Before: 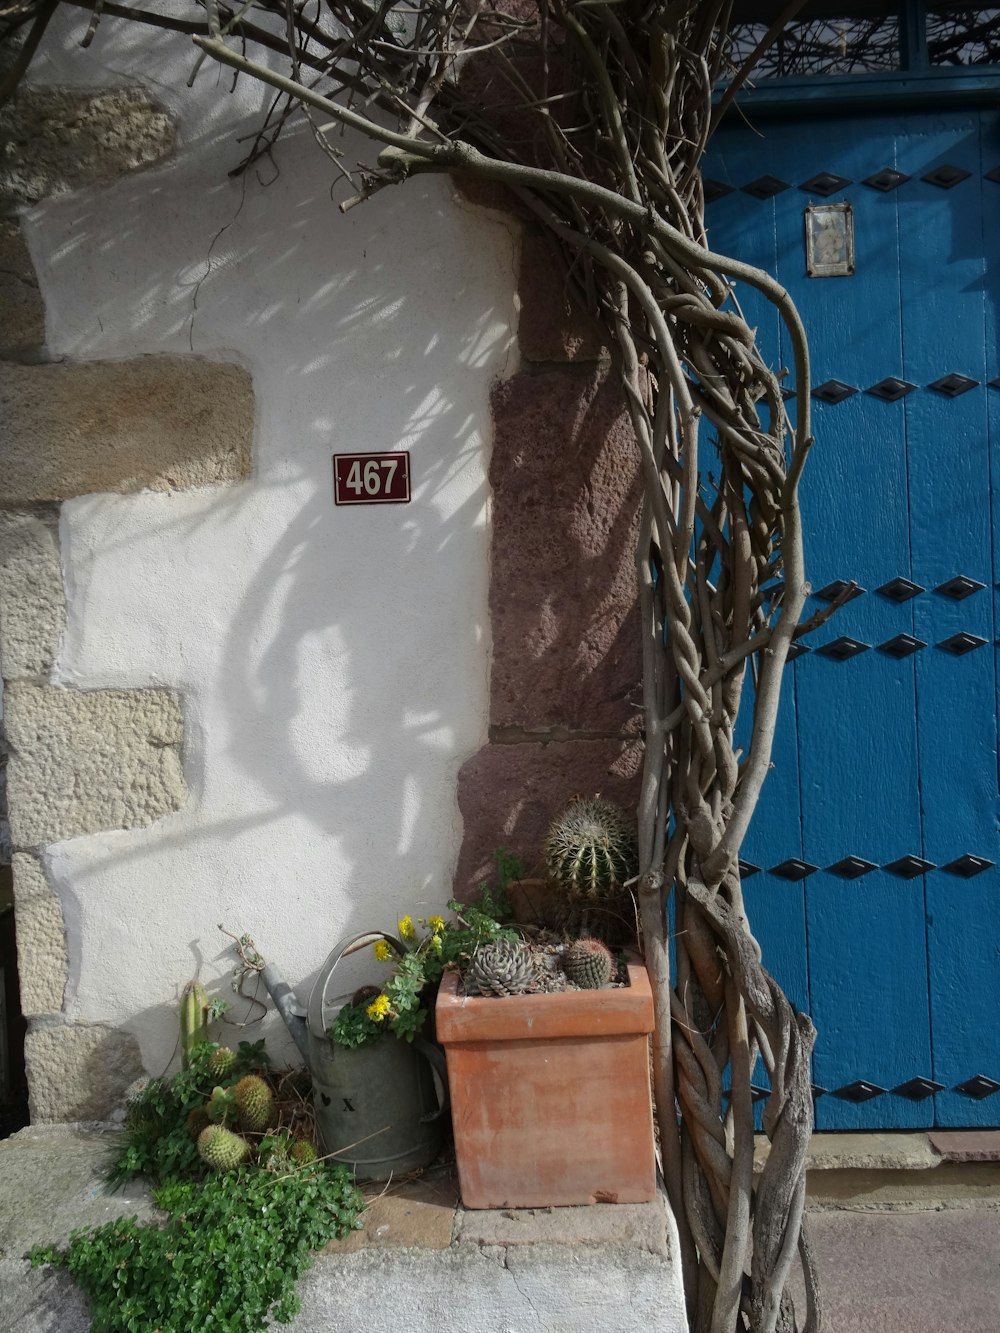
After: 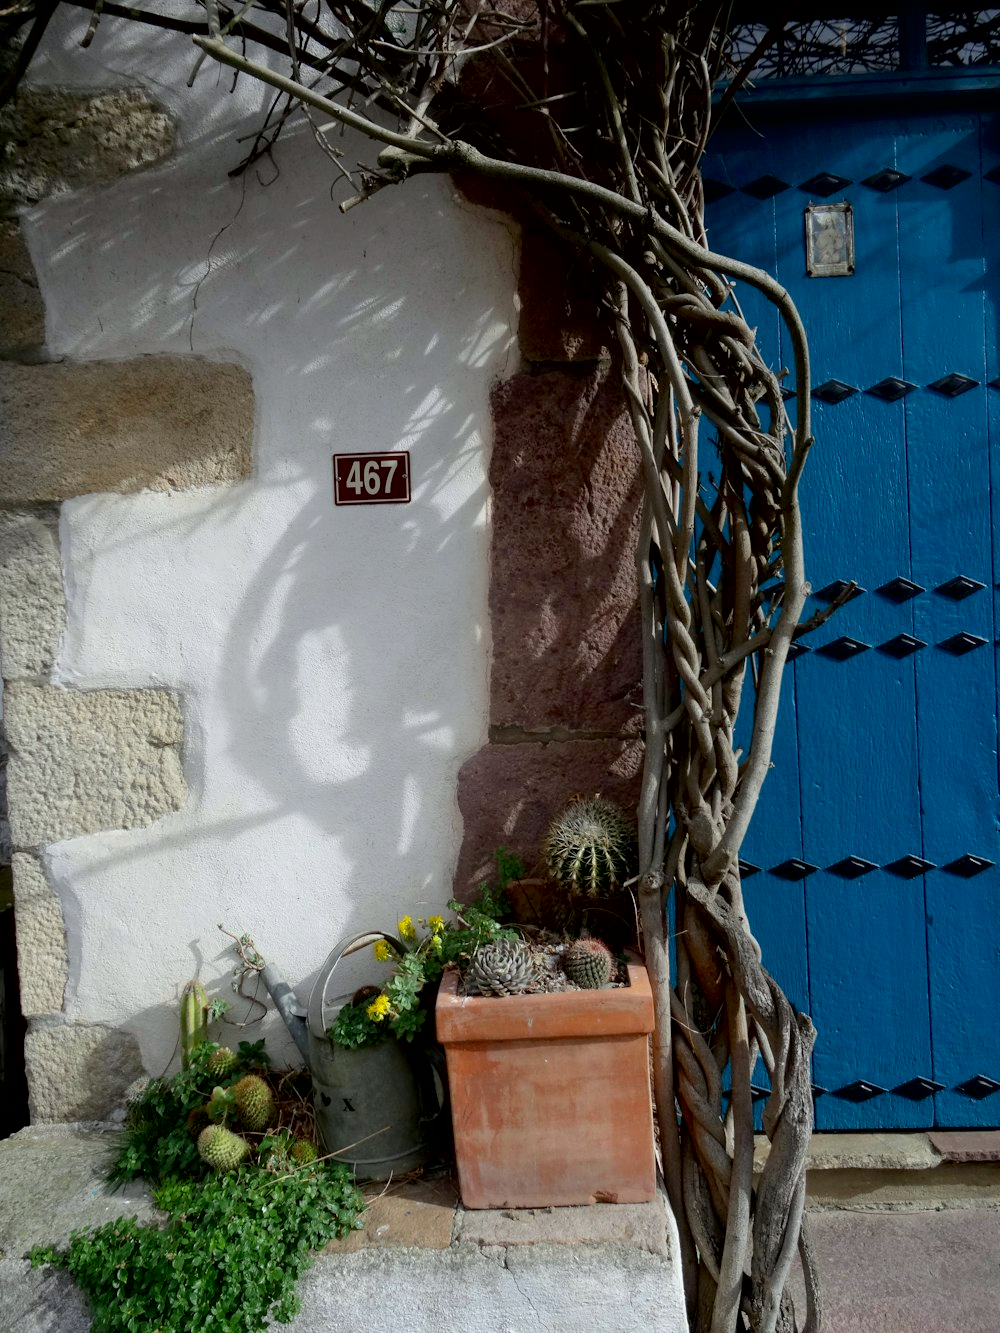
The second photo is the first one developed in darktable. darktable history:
white balance: red 0.982, blue 1.018
contrast brightness saturation: contrast 0.1, brightness 0.03, saturation 0.09
exposure: black level correction 0.011, compensate highlight preservation false
